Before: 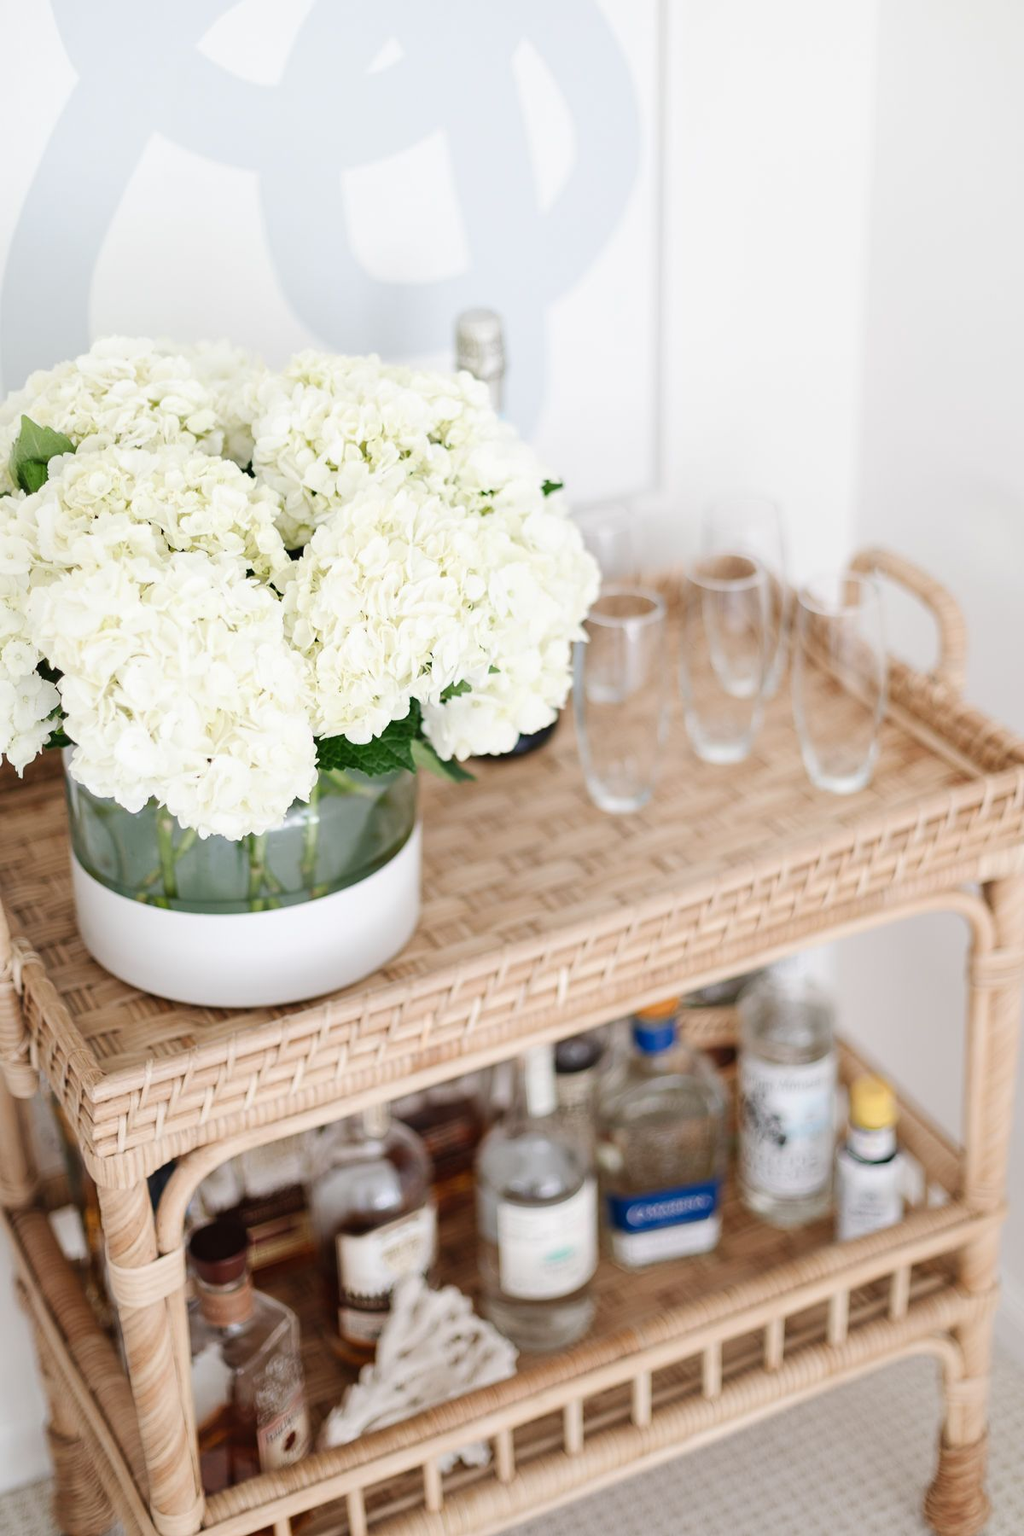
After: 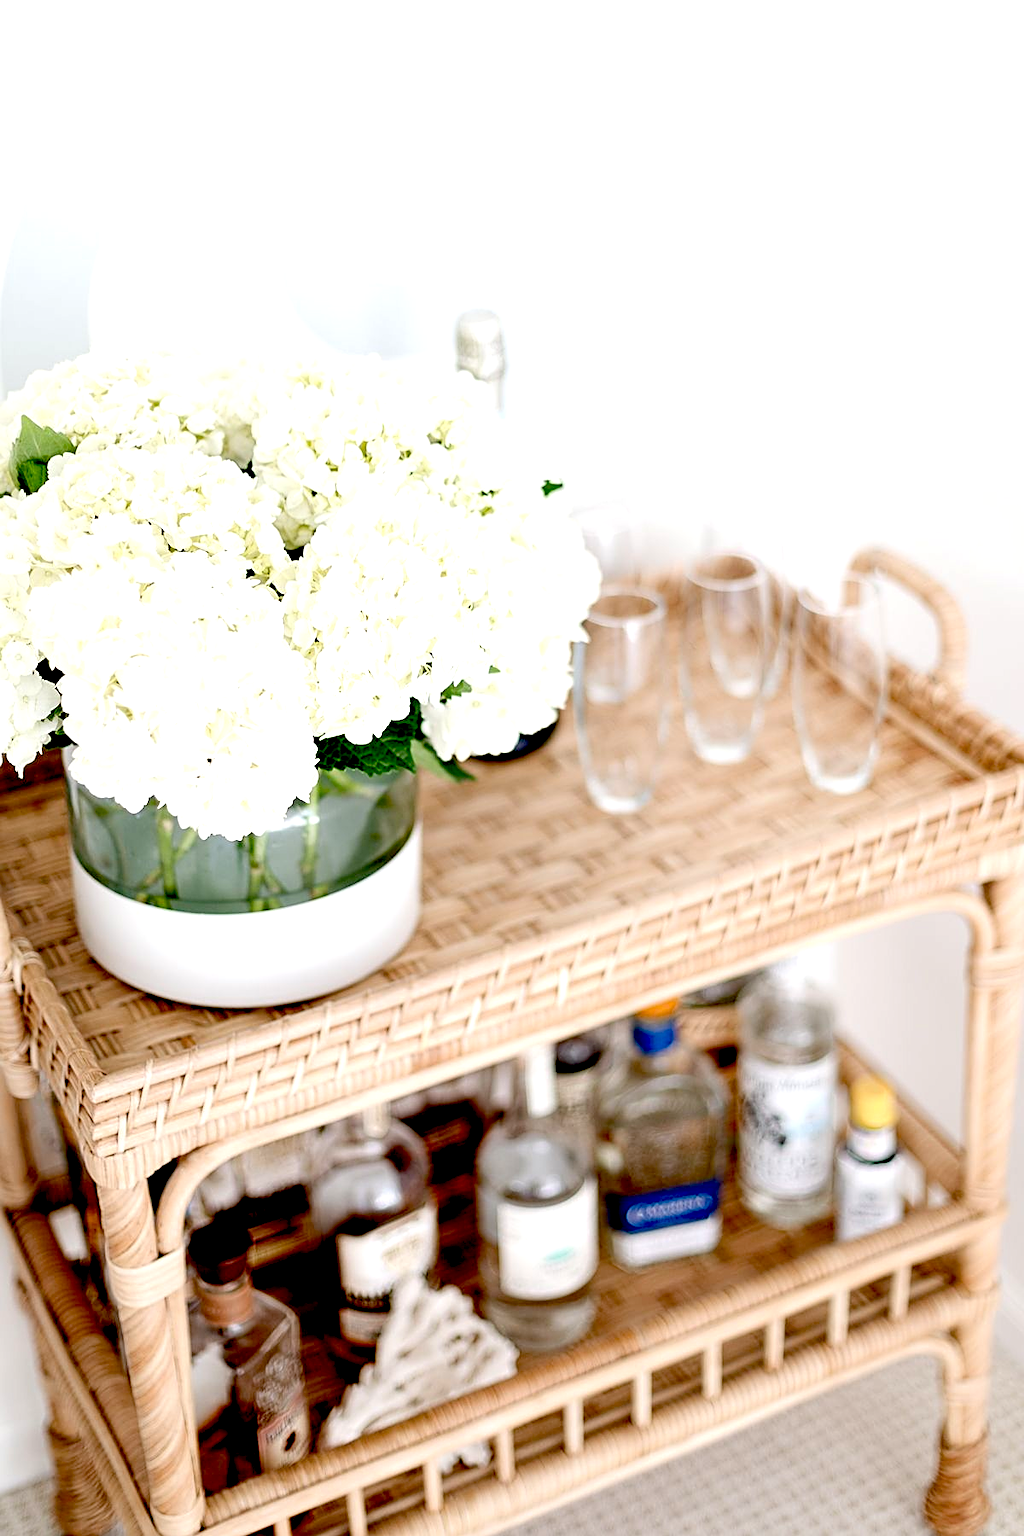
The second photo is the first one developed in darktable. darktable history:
exposure: black level correction 0.04, exposure 0.499 EV, compensate exposure bias true, compensate highlight preservation false
sharpen: on, module defaults
